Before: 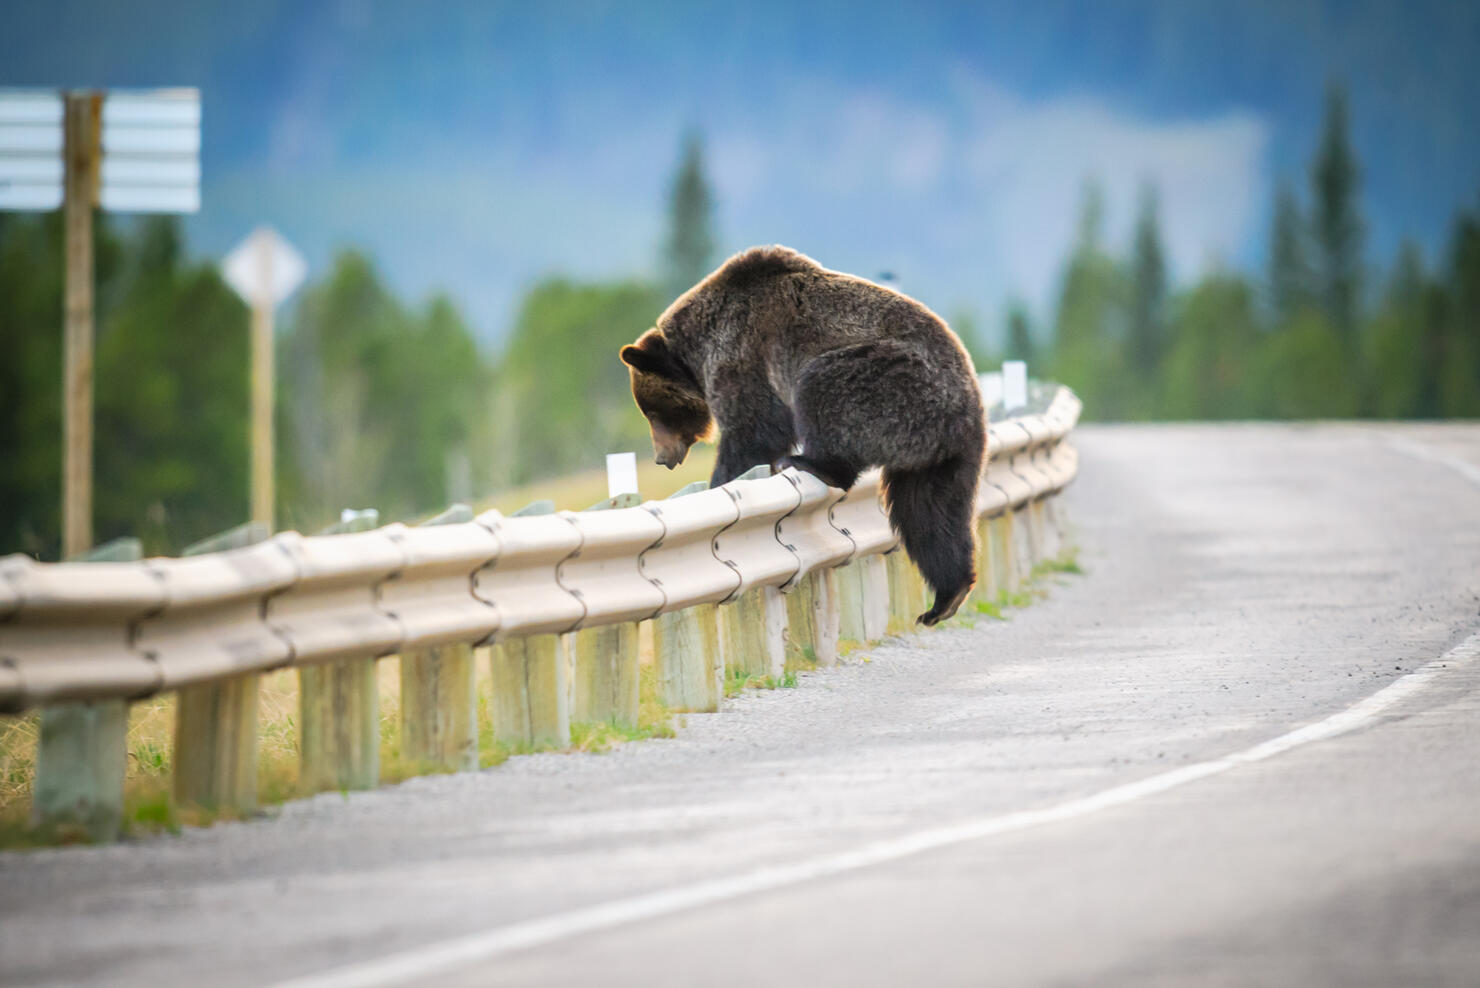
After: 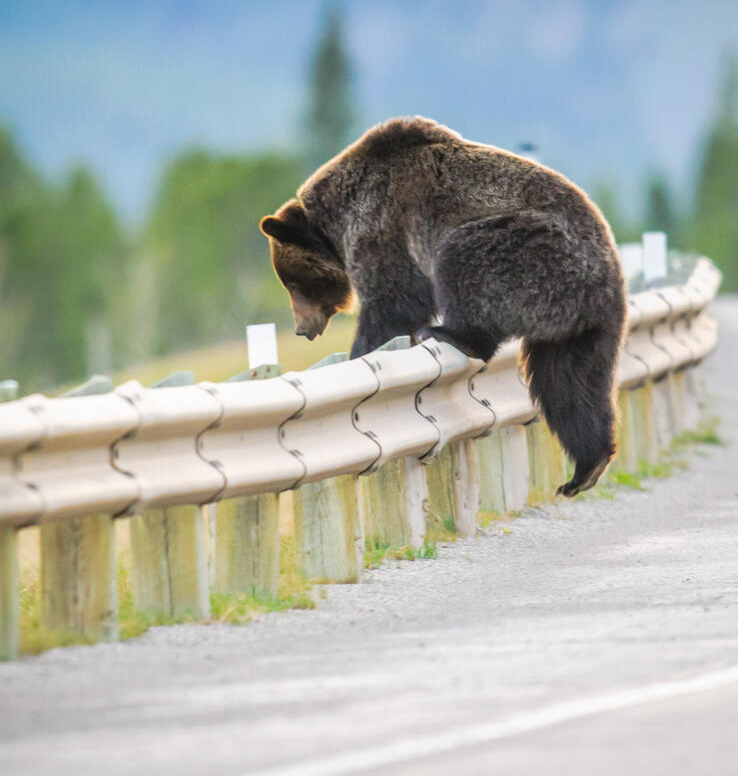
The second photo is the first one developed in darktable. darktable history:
local contrast: detail 110%
crop and rotate: angle 0.01°, left 24.359%, top 13.137%, right 25.714%, bottom 8.275%
